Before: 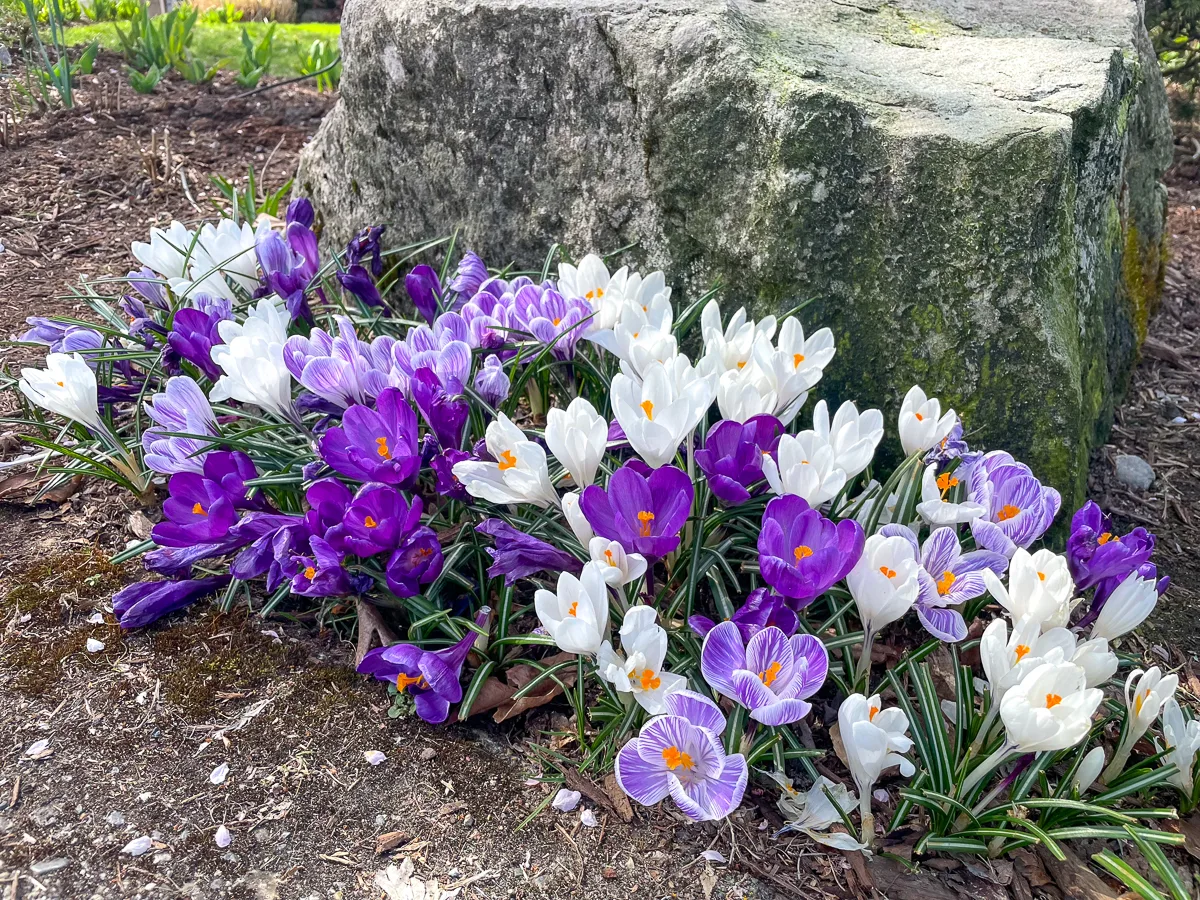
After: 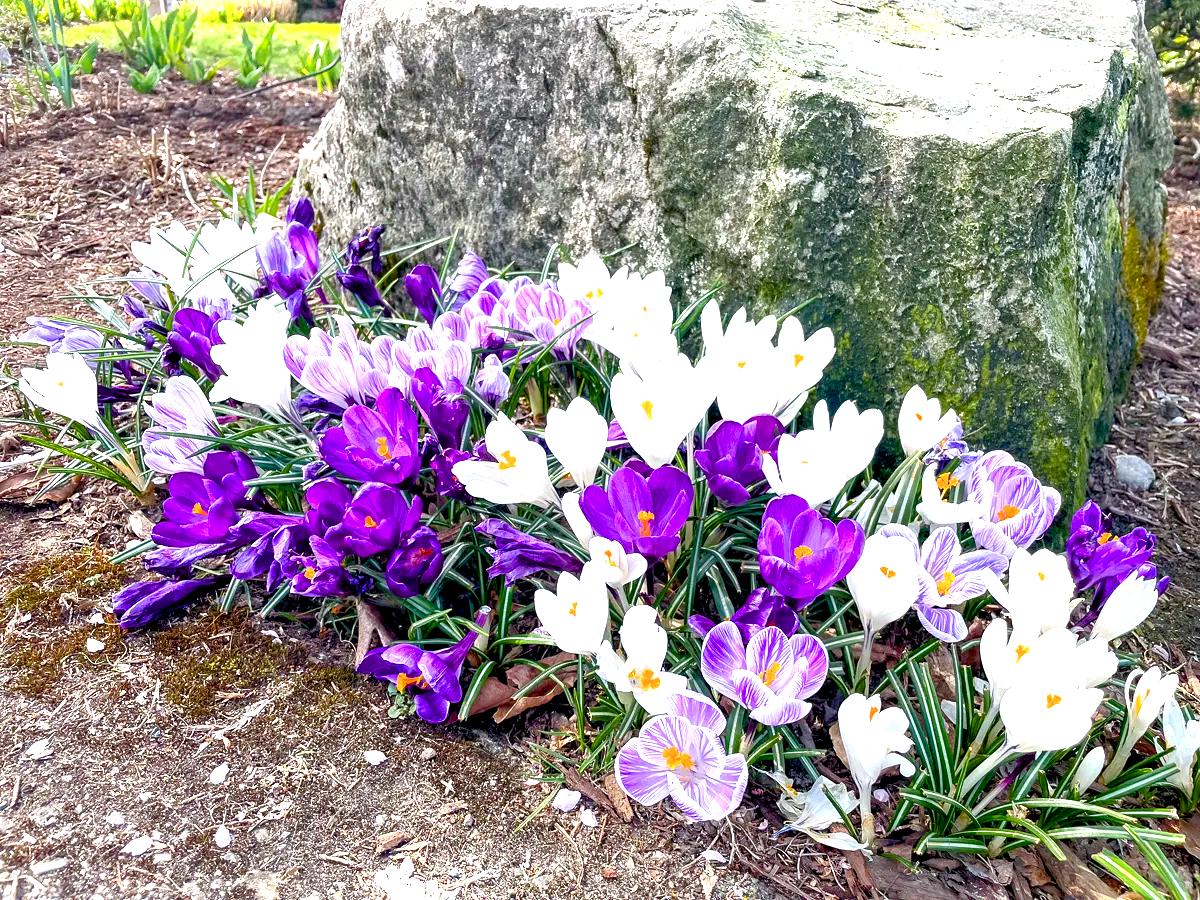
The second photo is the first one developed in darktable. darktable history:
exposure: black level correction 0, exposure 1.125 EV, compensate highlight preservation false
color balance rgb: global offset › luminance -0.994%, linear chroma grading › global chroma 2.859%, perceptual saturation grading › global saturation 20%, perceptual saturation grading › highlights -24.785%, perceptual saturation grading › shadows 49.308%
